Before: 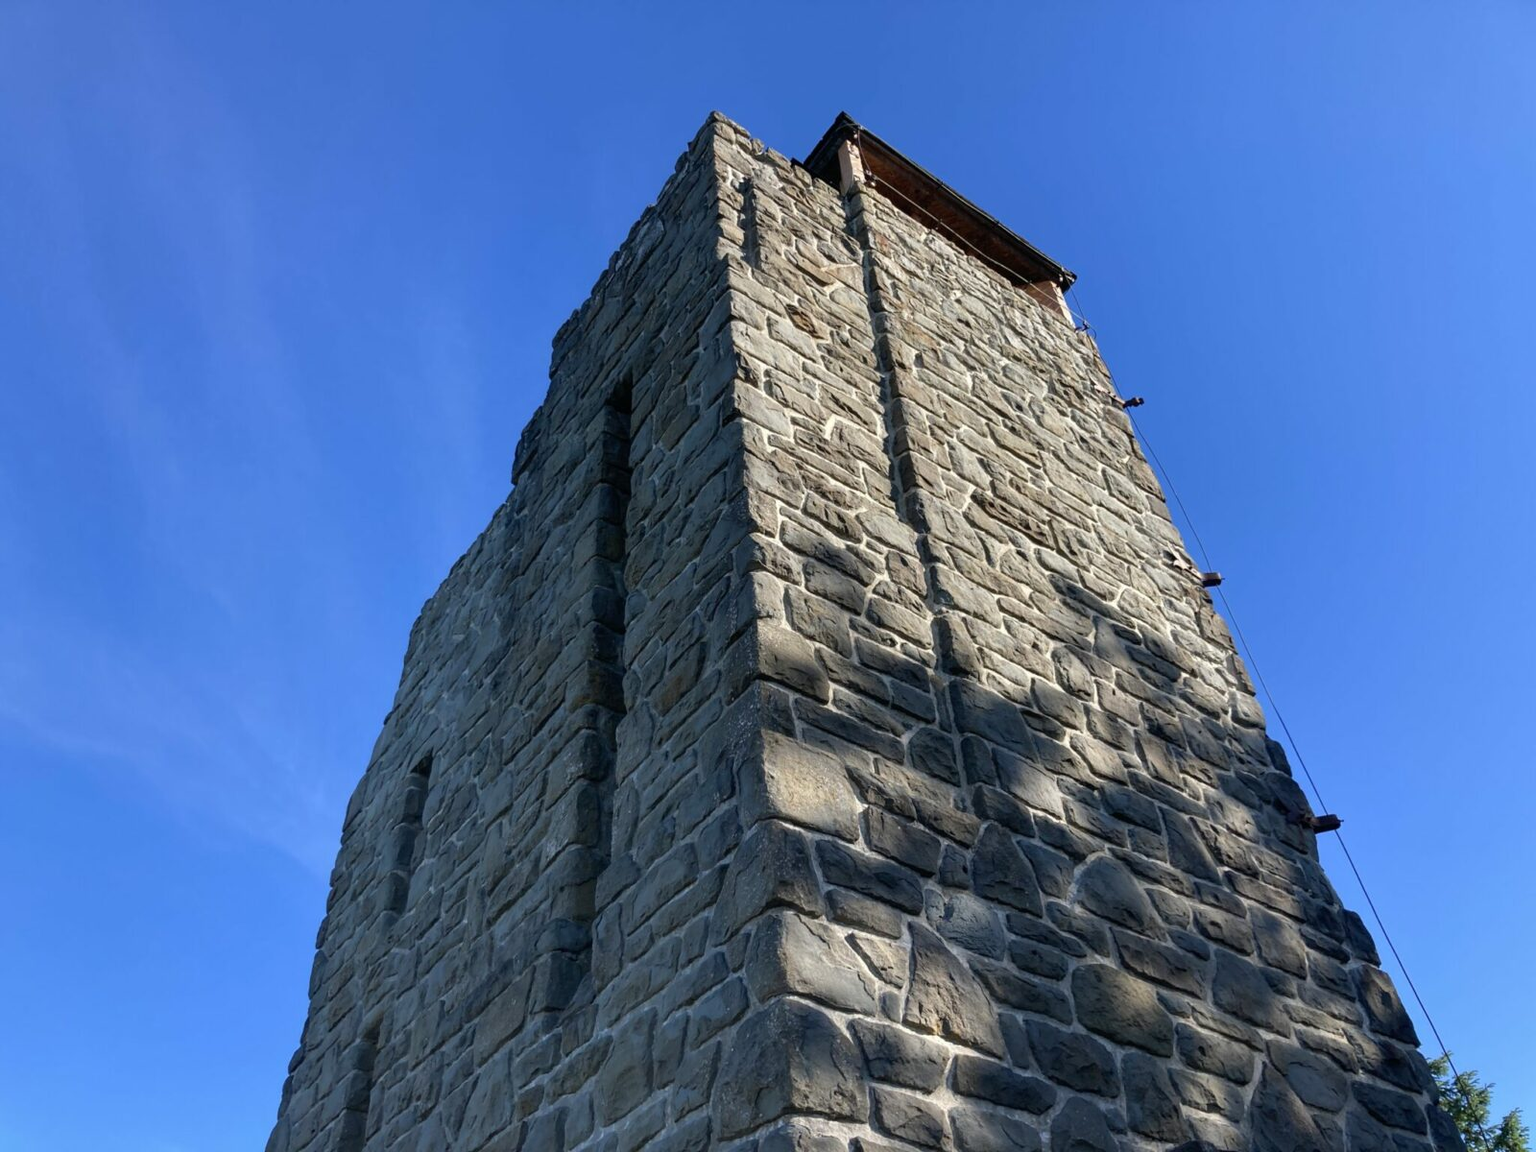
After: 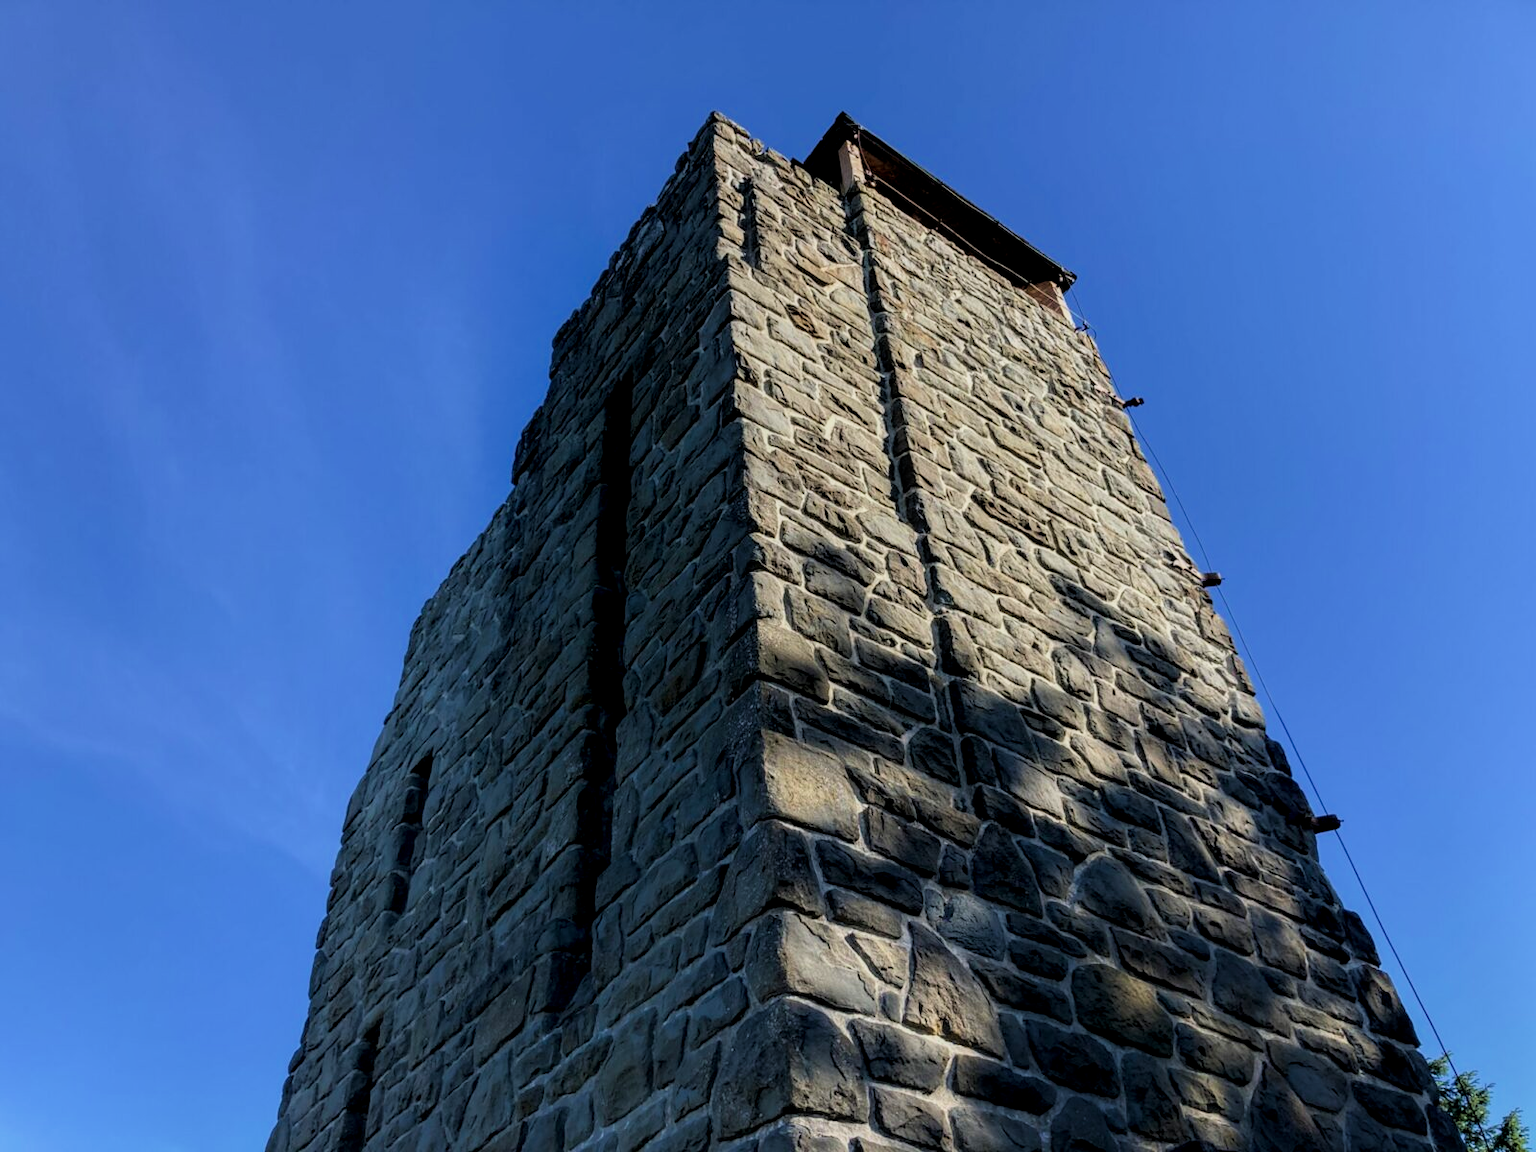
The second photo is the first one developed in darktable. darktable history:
velvia: strength 28.49%
filmic rgb: black relative exposure -5.15 EV, white relative exposure 3.97 EV, hardness 2.9, contrast 1.098, color science v6 (2022)
shadows and highlights: shadows -53.94, highlights 87.44, soften with gaussian
local contrast: on, module defaults
levels: white 99.97%
